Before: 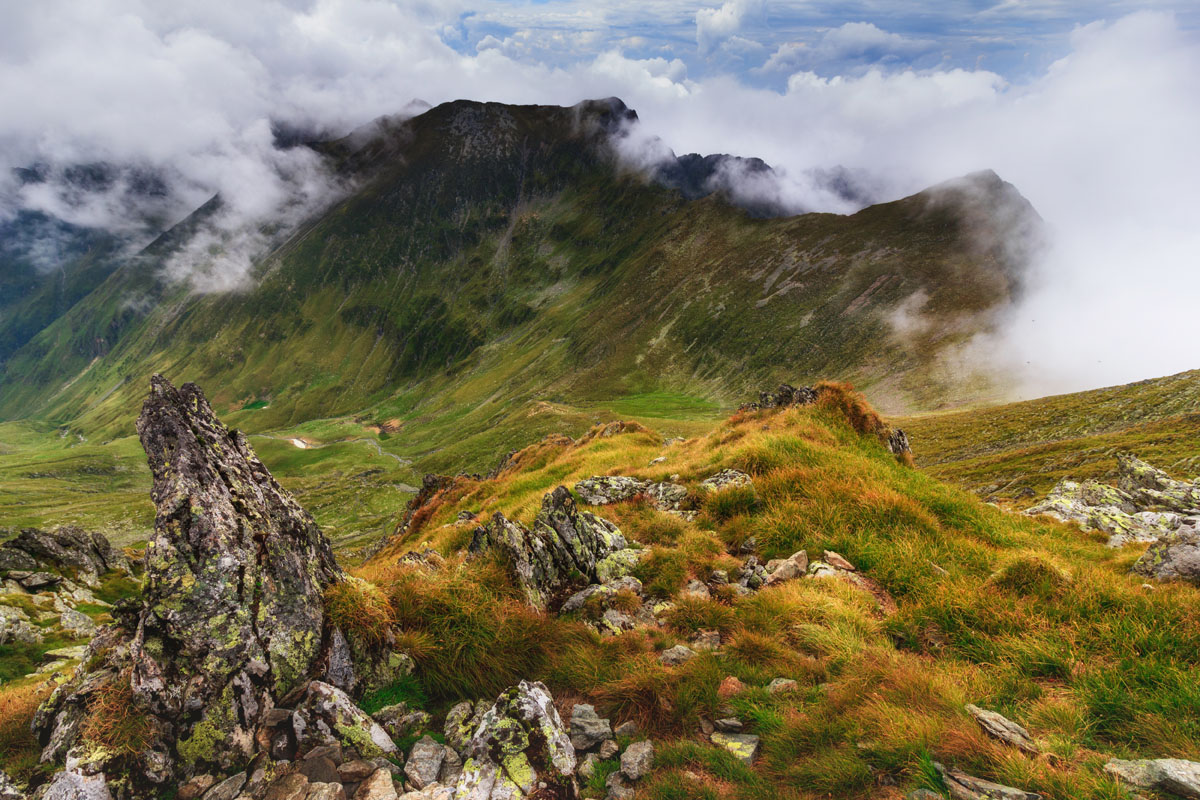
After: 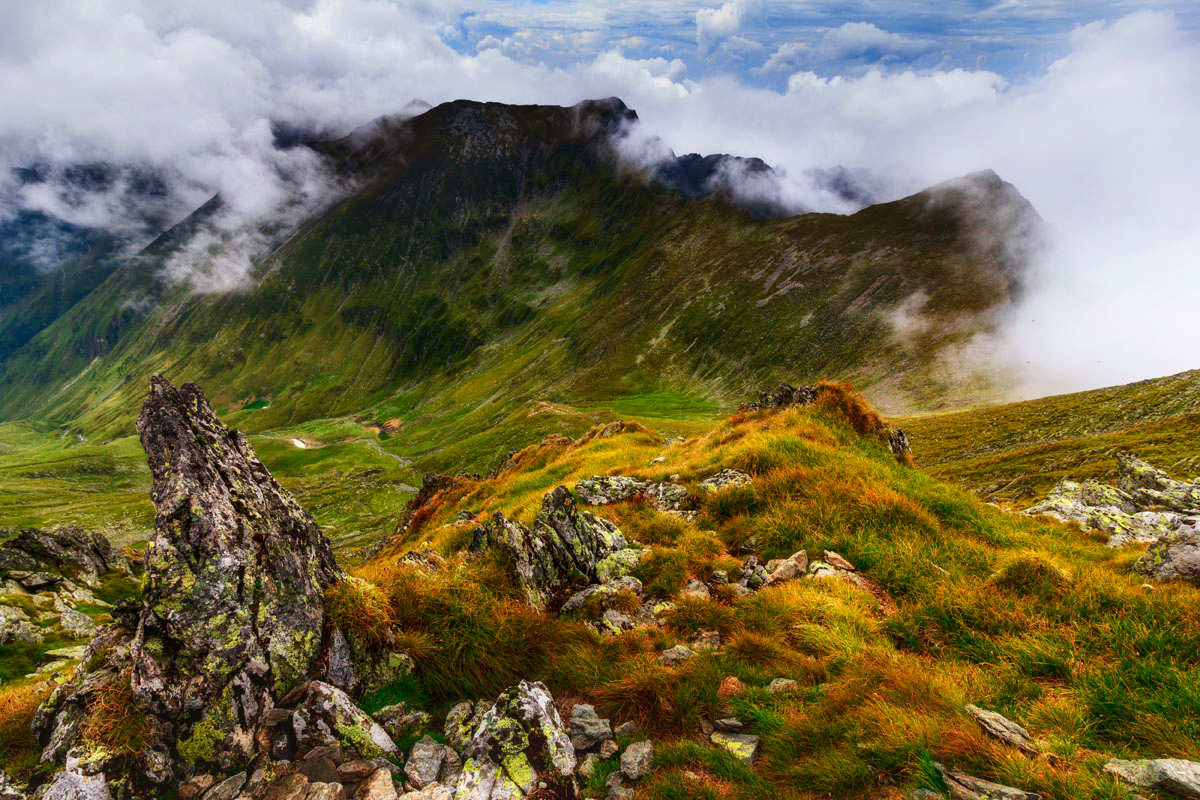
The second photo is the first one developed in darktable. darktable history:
local contrast: highlights 100%, shadows 100%, detail 120%, midtone range 0.2
contrast brightness saturation: contrast 0.16, saturation 0.32
base curve: curves: ch0 [(0, 0) (0.74, 0.67) (1, 1)]
